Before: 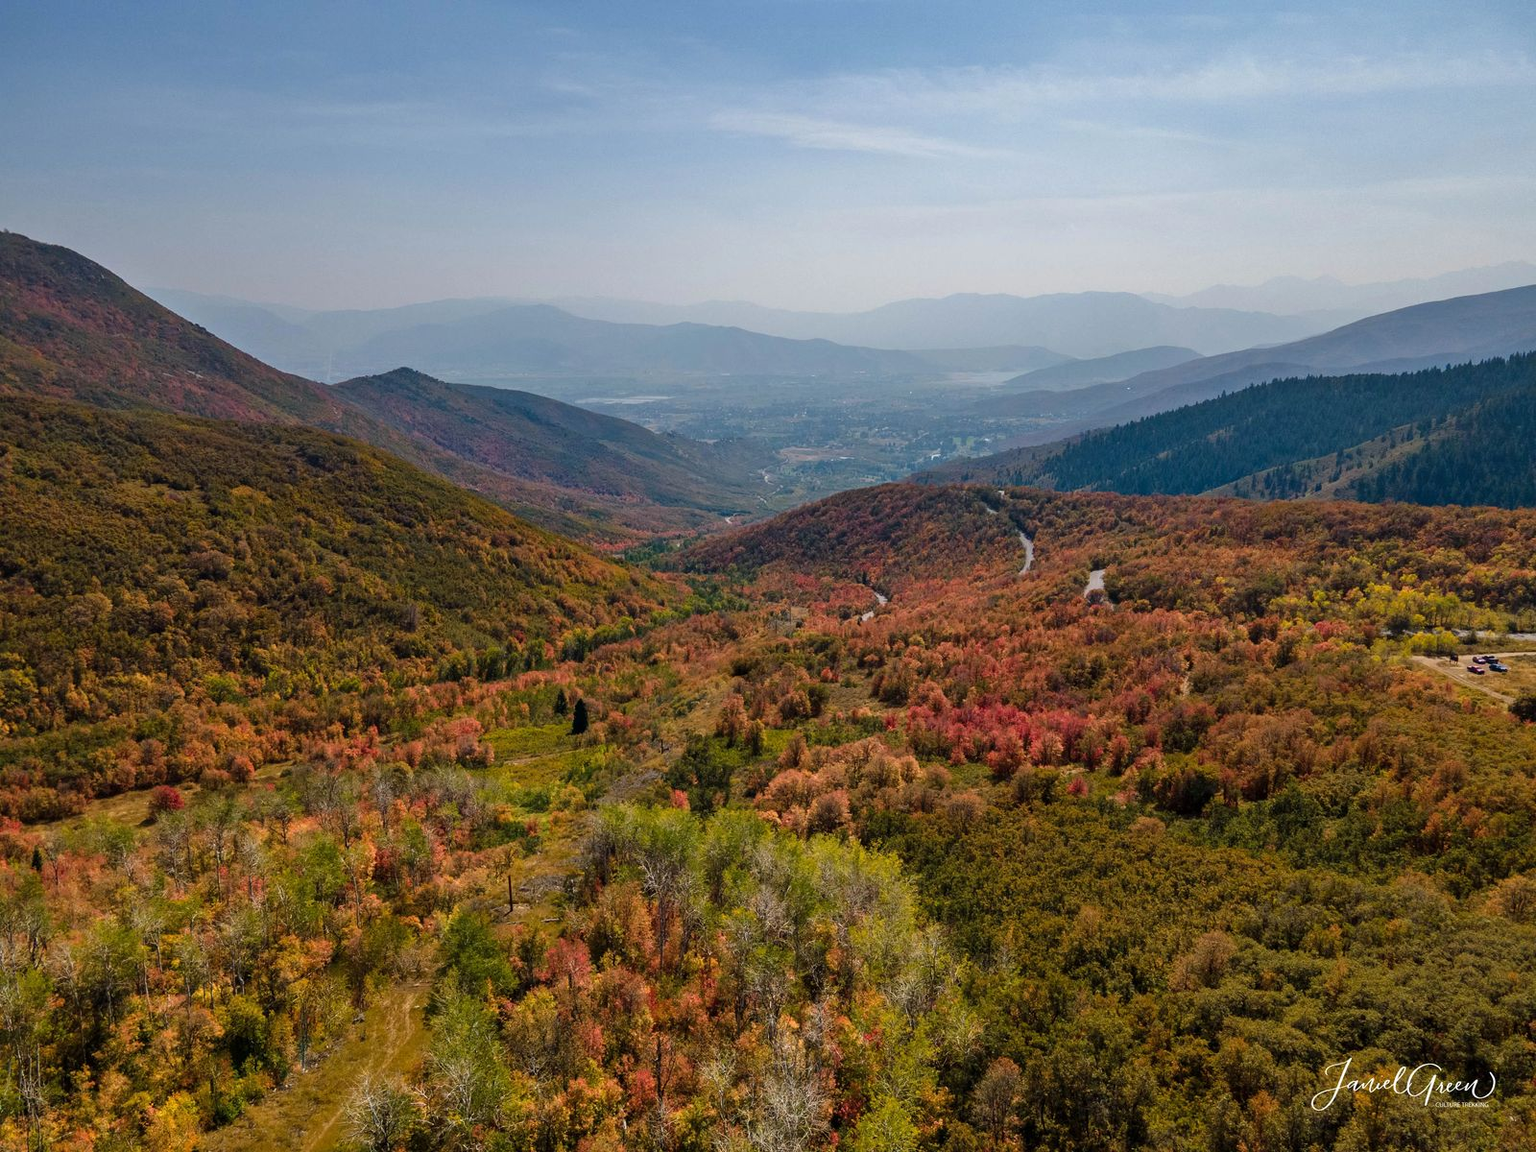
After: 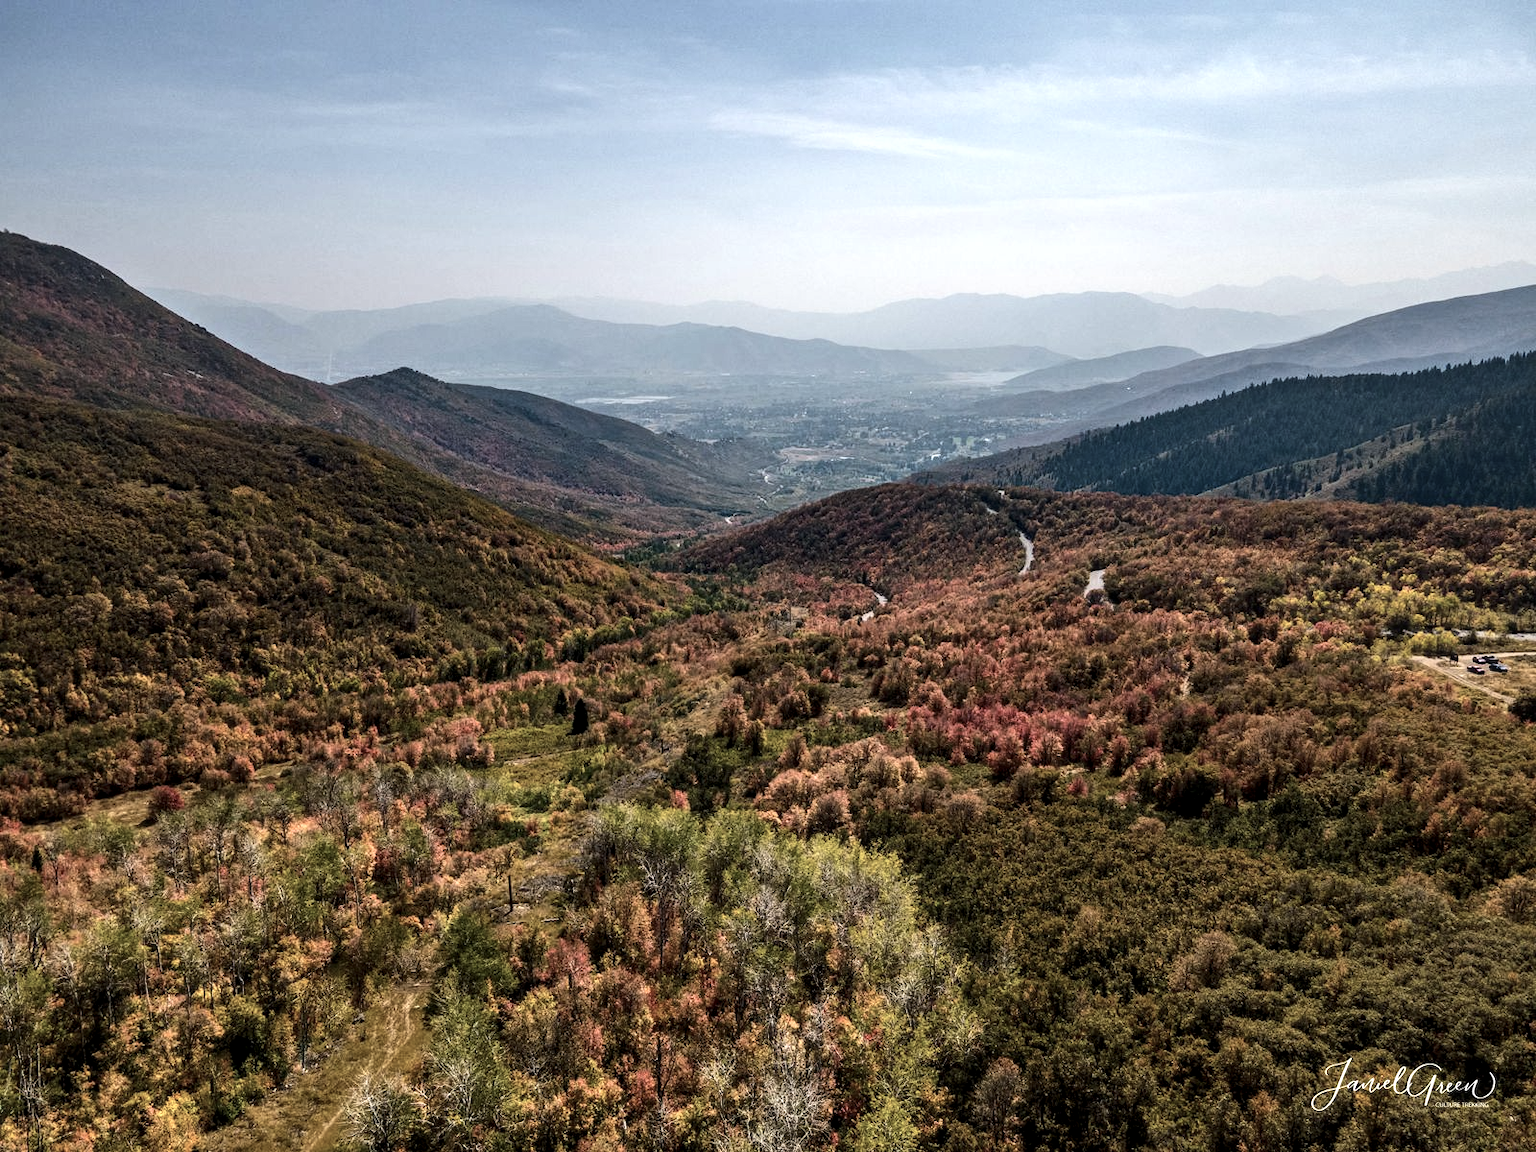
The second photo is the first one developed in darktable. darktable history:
tone equalizer: -8 EV -0.757 EV, -7 EV -0.666 EV, -6 EV -0.567 EV, -5 EV -0.401 EV, -3 EV 0.374 EV, -2 EV 0.6 EV, -1 EV 0.675 EV, +0 EV 0.748 EV, edges refinement/feathering 500, mask exposure compensation -1.57 EV, preserve details no
local contrast: on, module defaults
color correction: highlights b* 0.043, saturation 0.789
contrast brightness saturation: contrast 0.114, saturation -0.176
